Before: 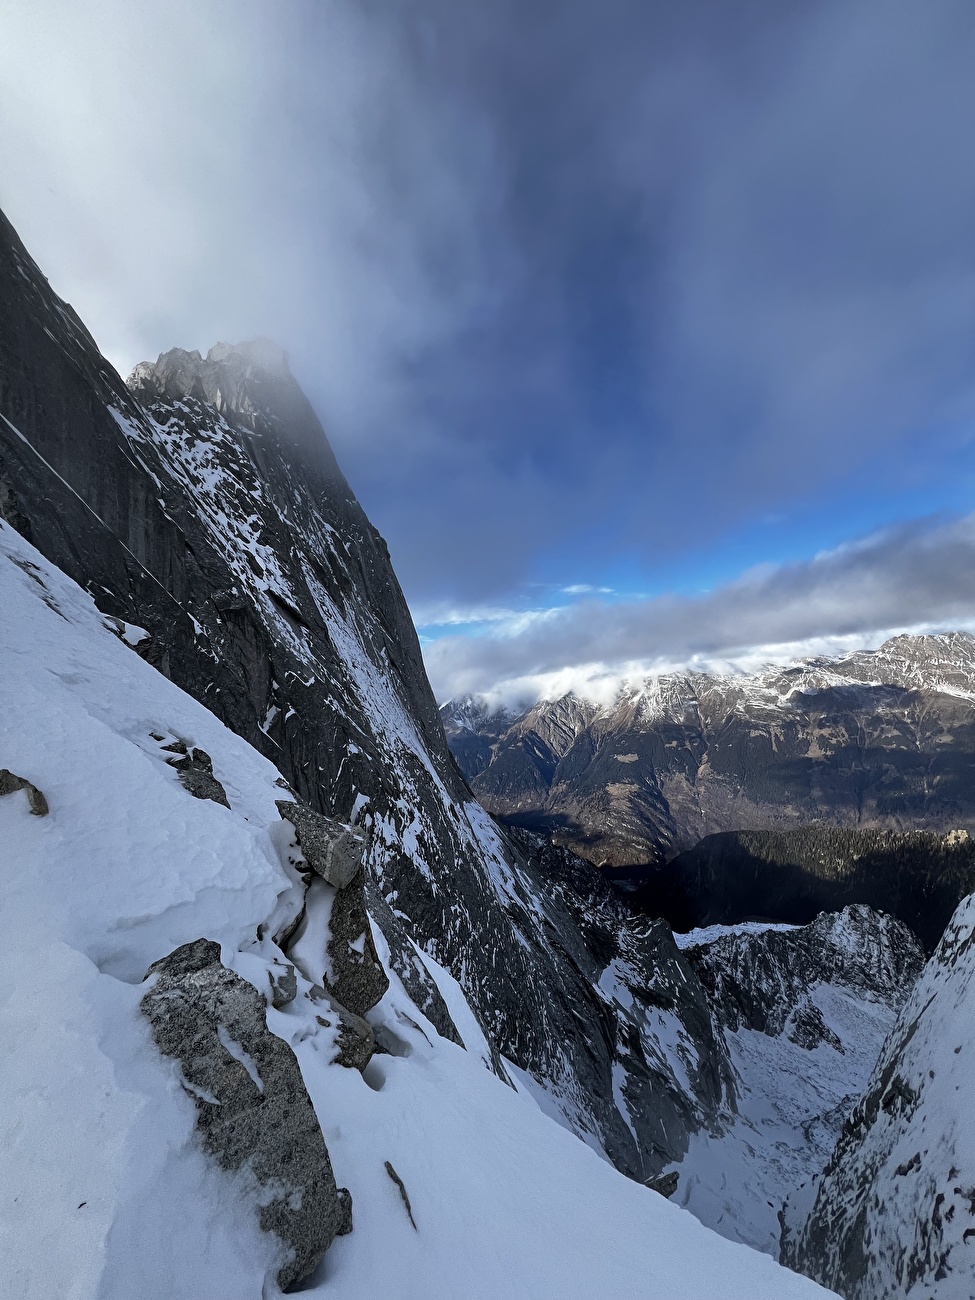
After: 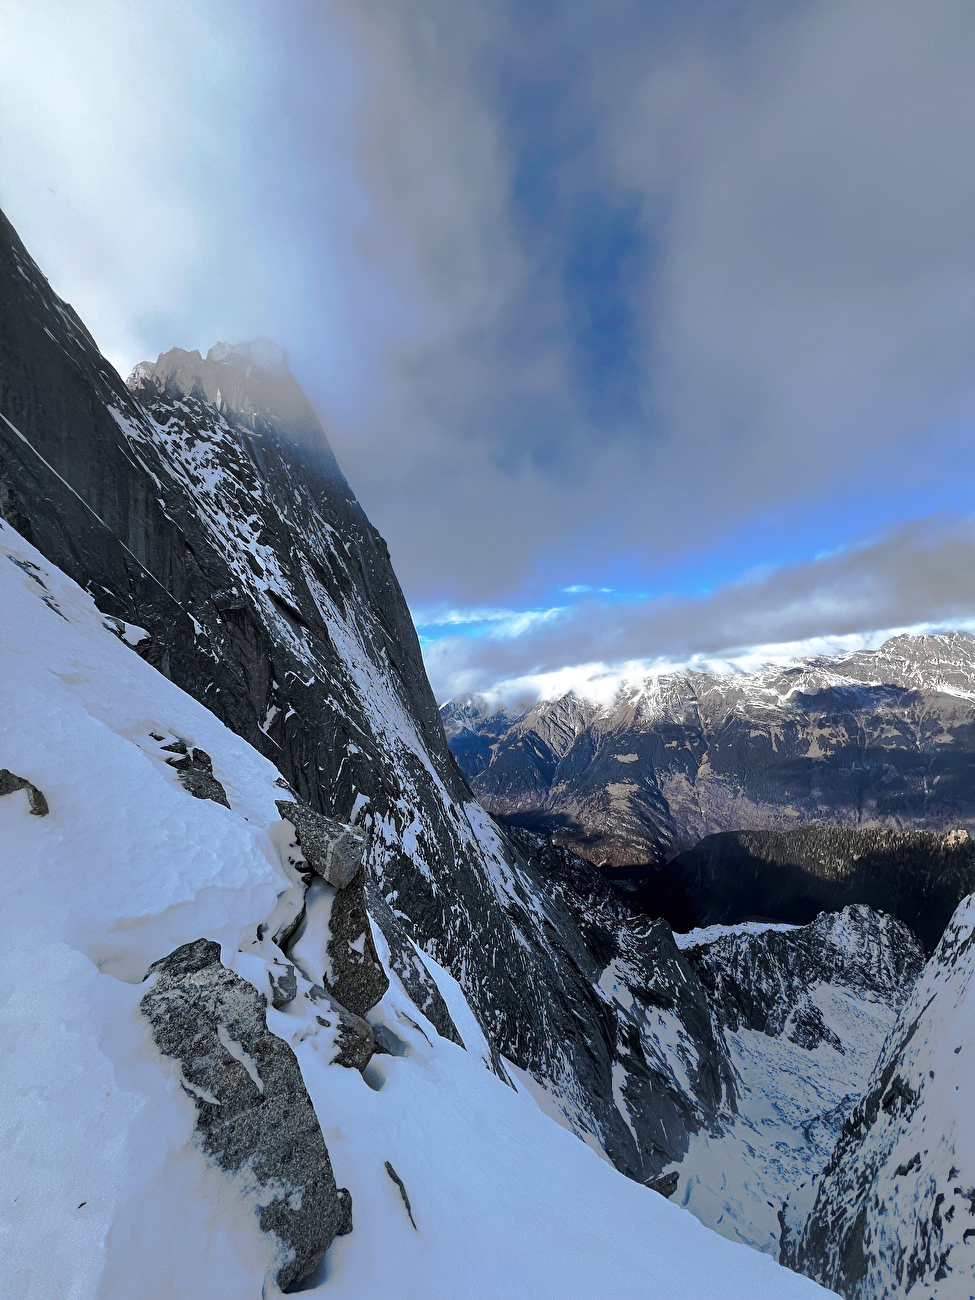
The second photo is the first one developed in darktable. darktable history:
tone curve: curves: ch0 [(0, 0) (0.003, 0.005) (0.011, 0.012) (0.025, 0.026) (0.044, 0.046) (0.069, 0.071) (0.1, 0.098) (0.136, 0.135) (0.177, 0.178) (0.224, 0.217) (0.277, 0.274) (0.335, 0.335) (0.399, 0.442) (0.468, 0.543) (0.543, 0.6) (0.623, 0.628) (0.709, 0.679) (0.801, 0.782) (0.898, 0.904) (1, 1)], preserve colors none
exposure: exposure 0.2 EV, compensate highlight preservation false
